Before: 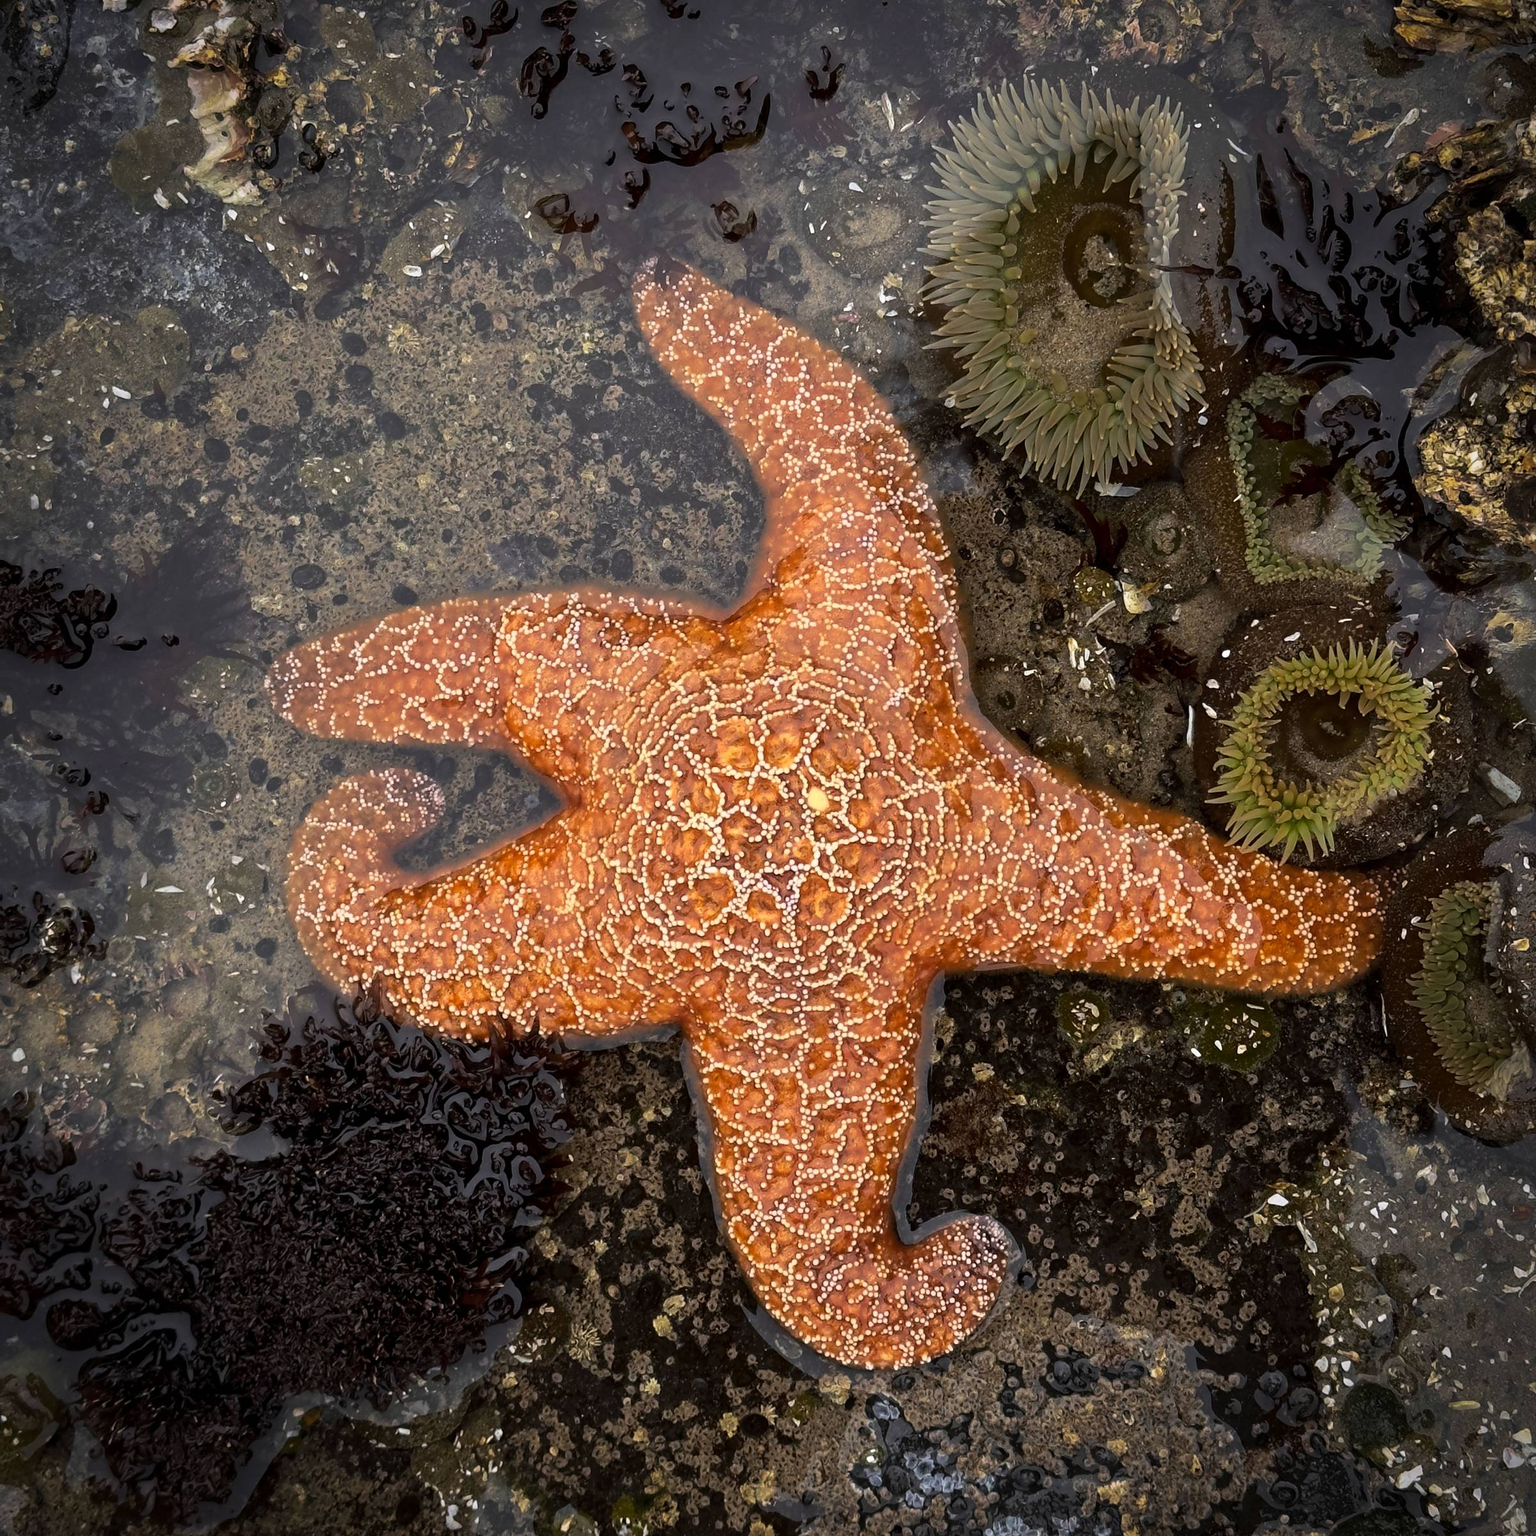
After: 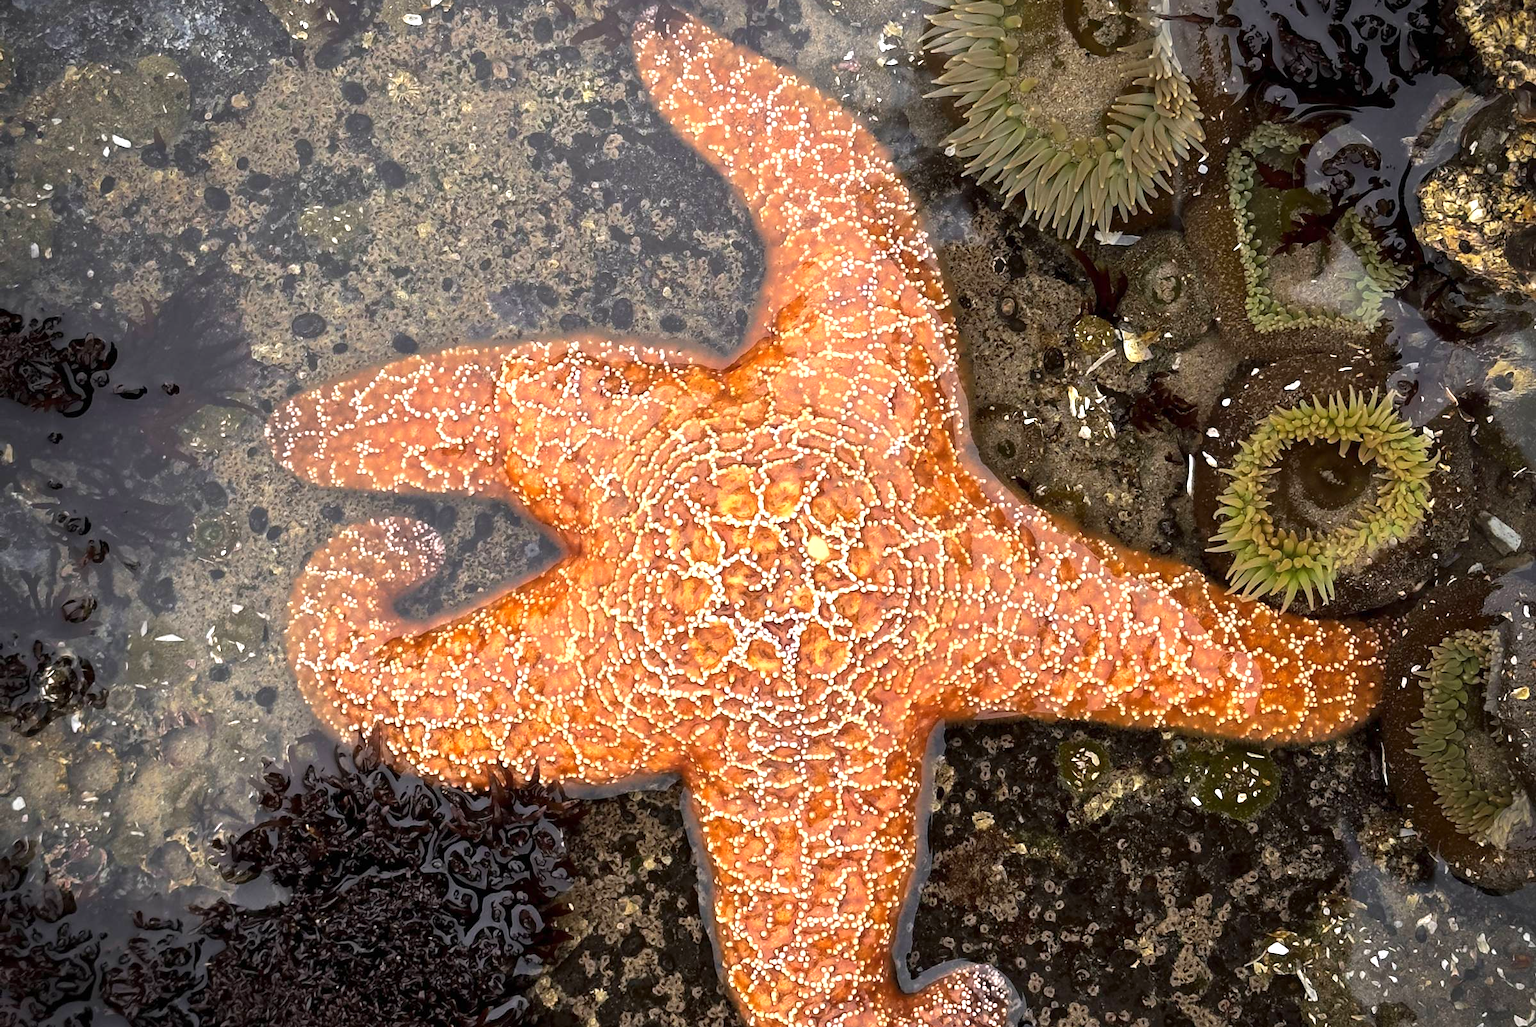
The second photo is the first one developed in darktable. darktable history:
crop: top 16.397%, bottom 16.704%
tone equalizer: on, module defaults
exposure: exposure 0.758 EV, compensate exposure bias true, compensate highlight preservation false
